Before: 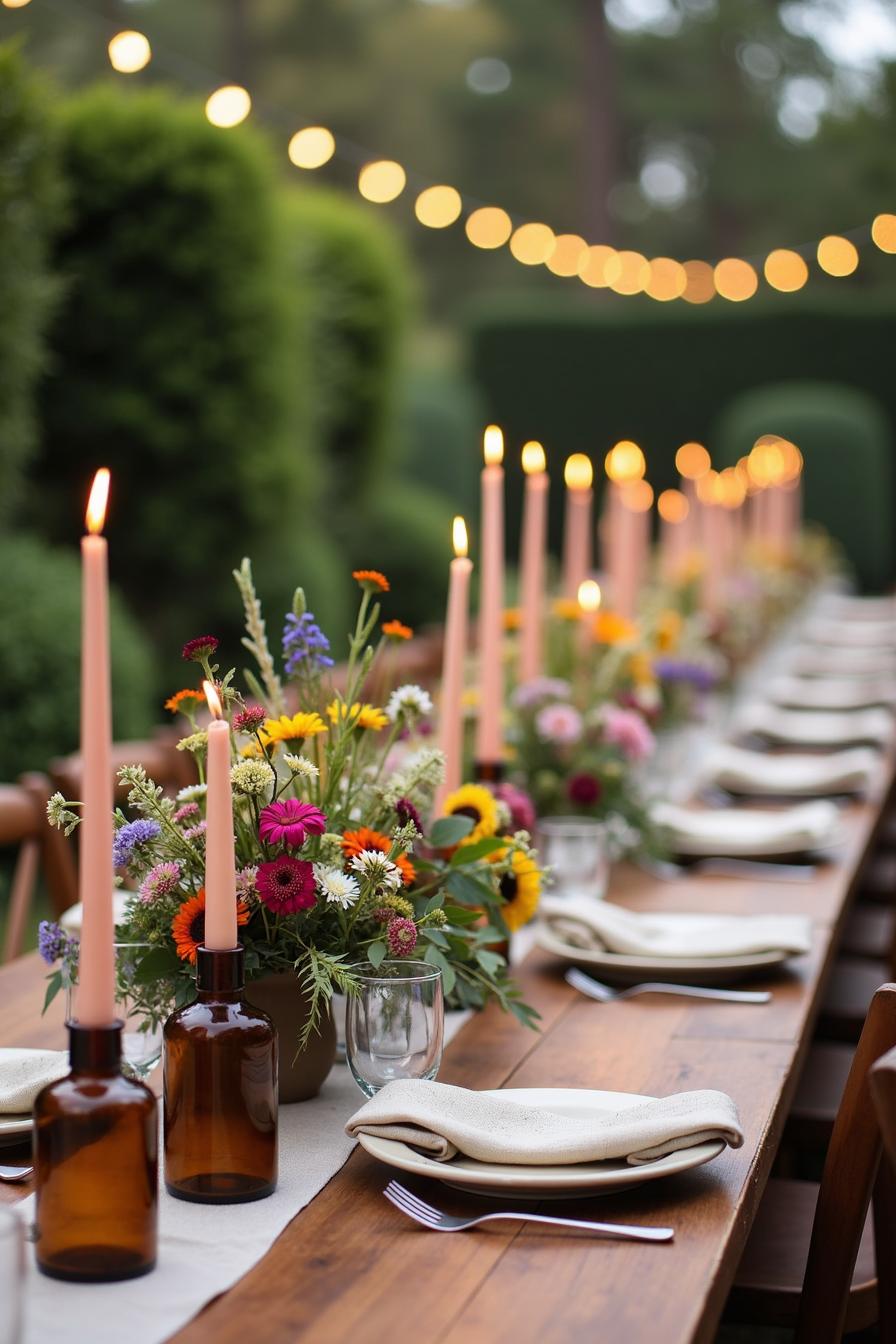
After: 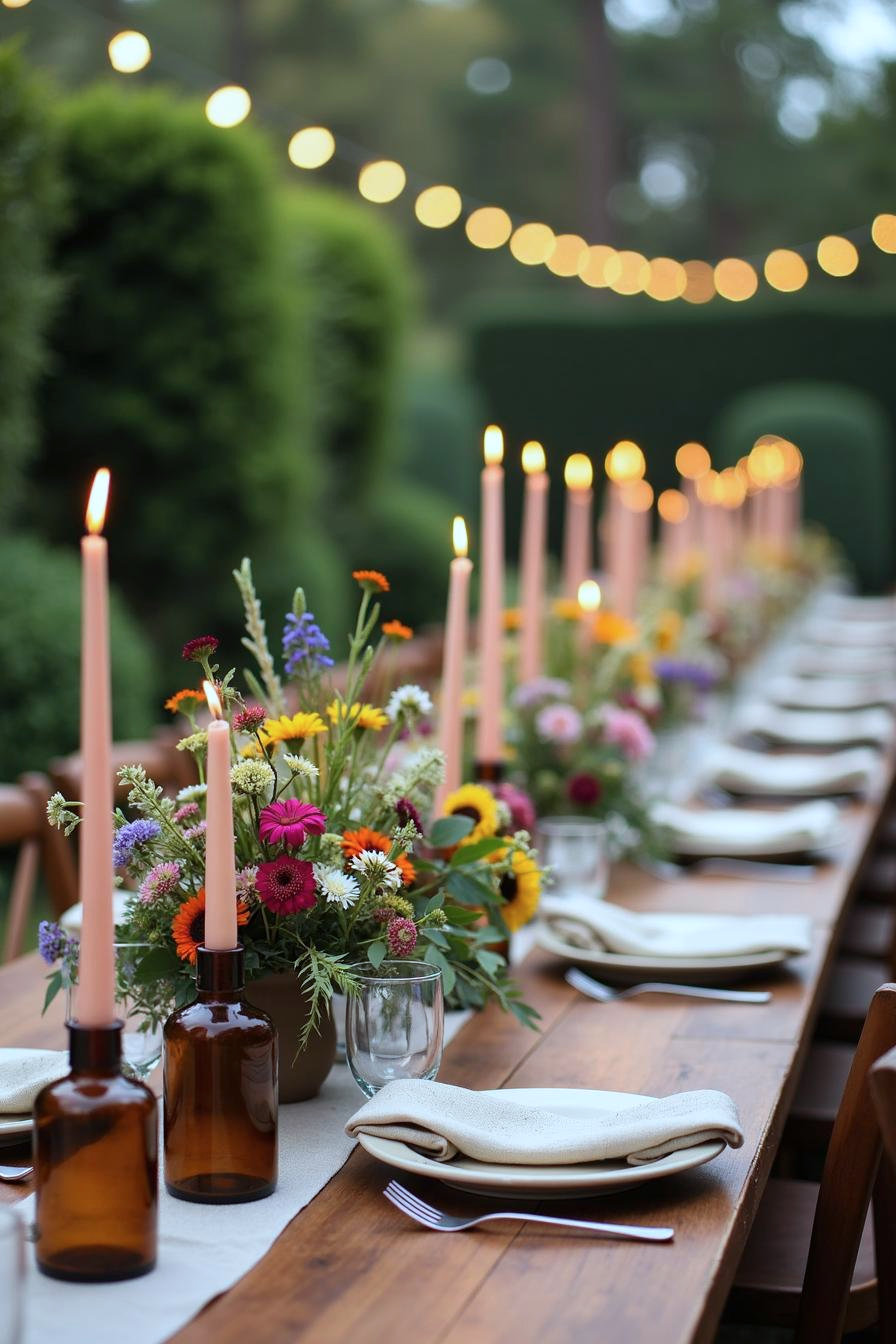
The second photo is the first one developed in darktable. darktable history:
color calibration: illuminant Planckian (black body), x 0.368, y 0.36, temperature 4274.78 K, saturation algorithm version 1 (2020)
